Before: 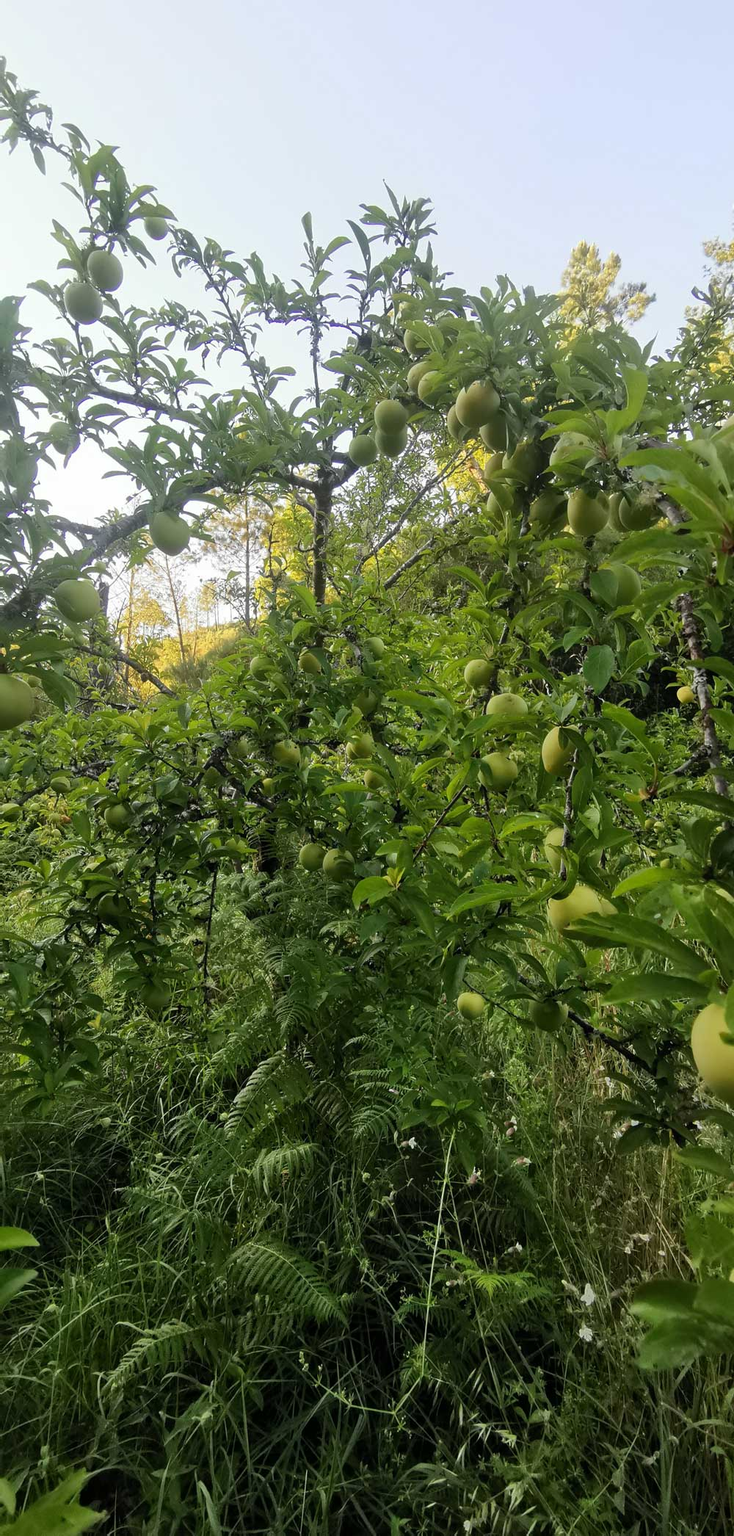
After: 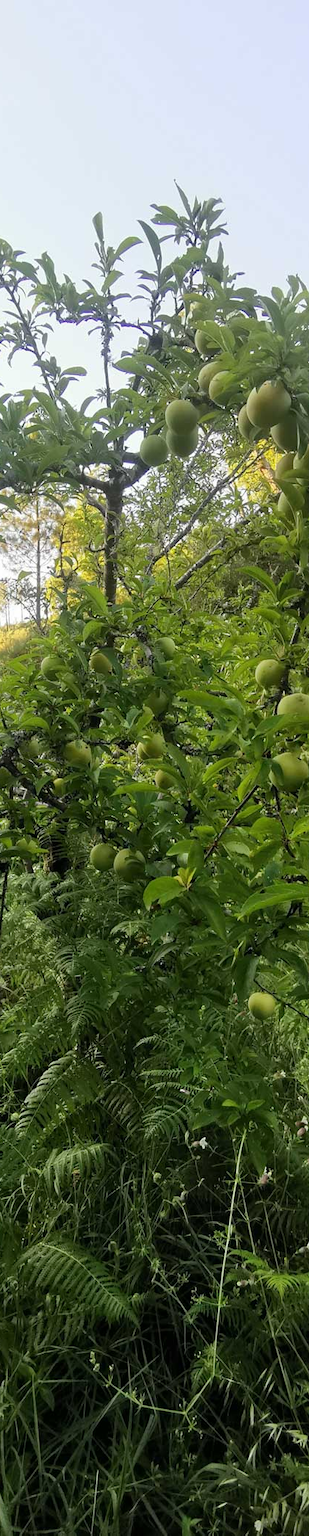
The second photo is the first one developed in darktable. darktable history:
color balance rgb: on, module defaults
crop: left 28.583%, right 29.231%
